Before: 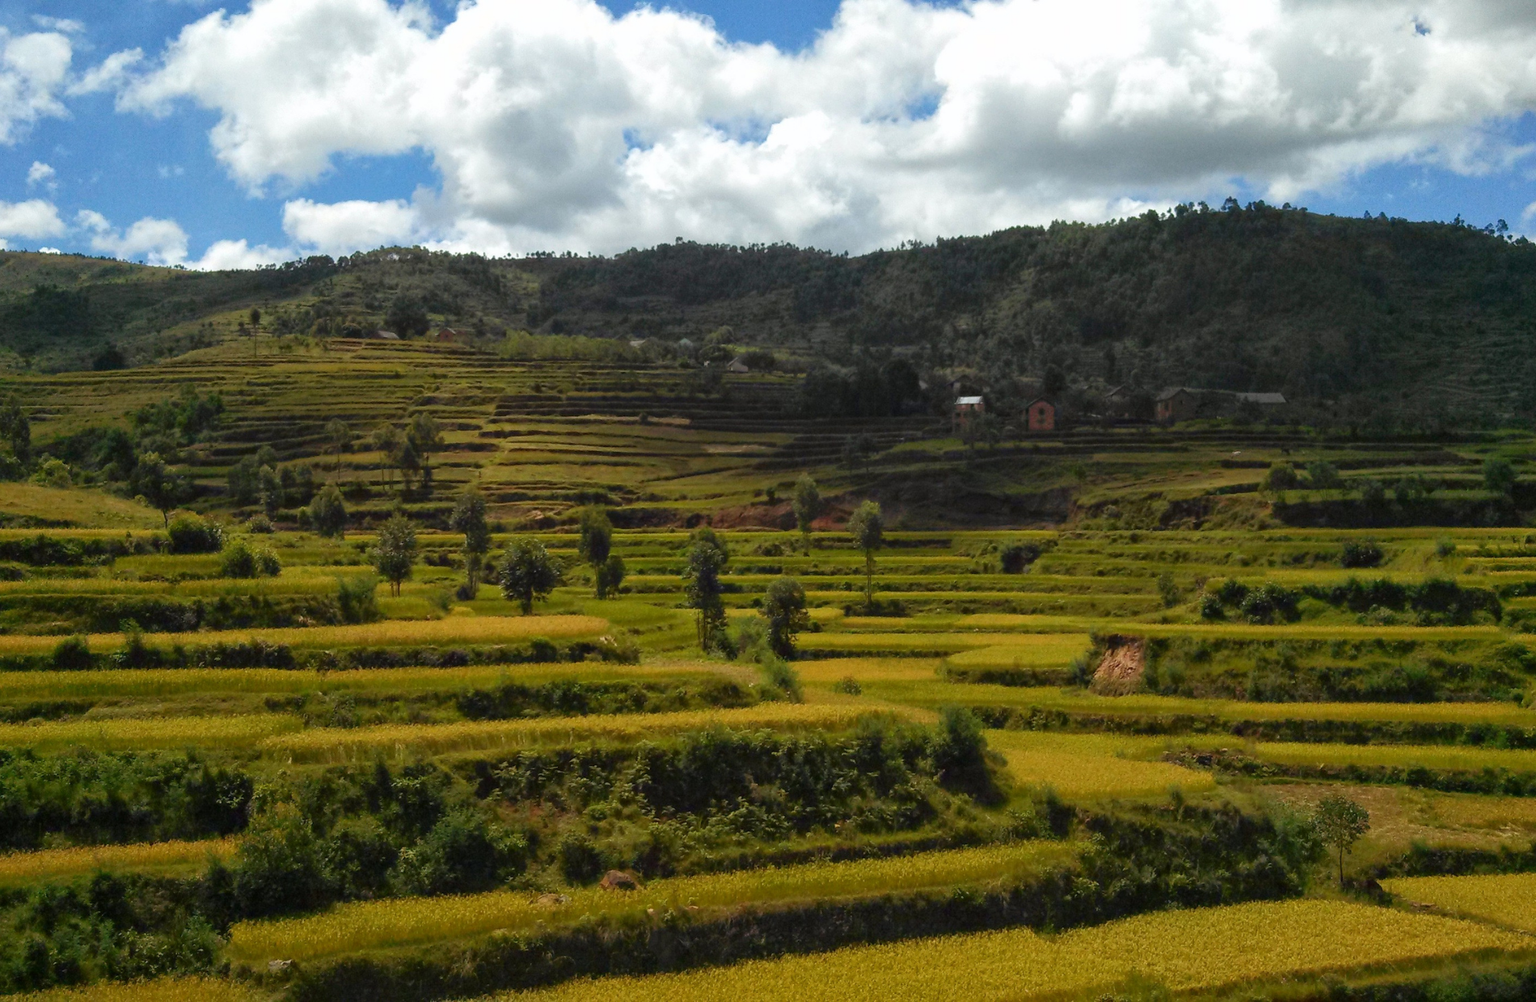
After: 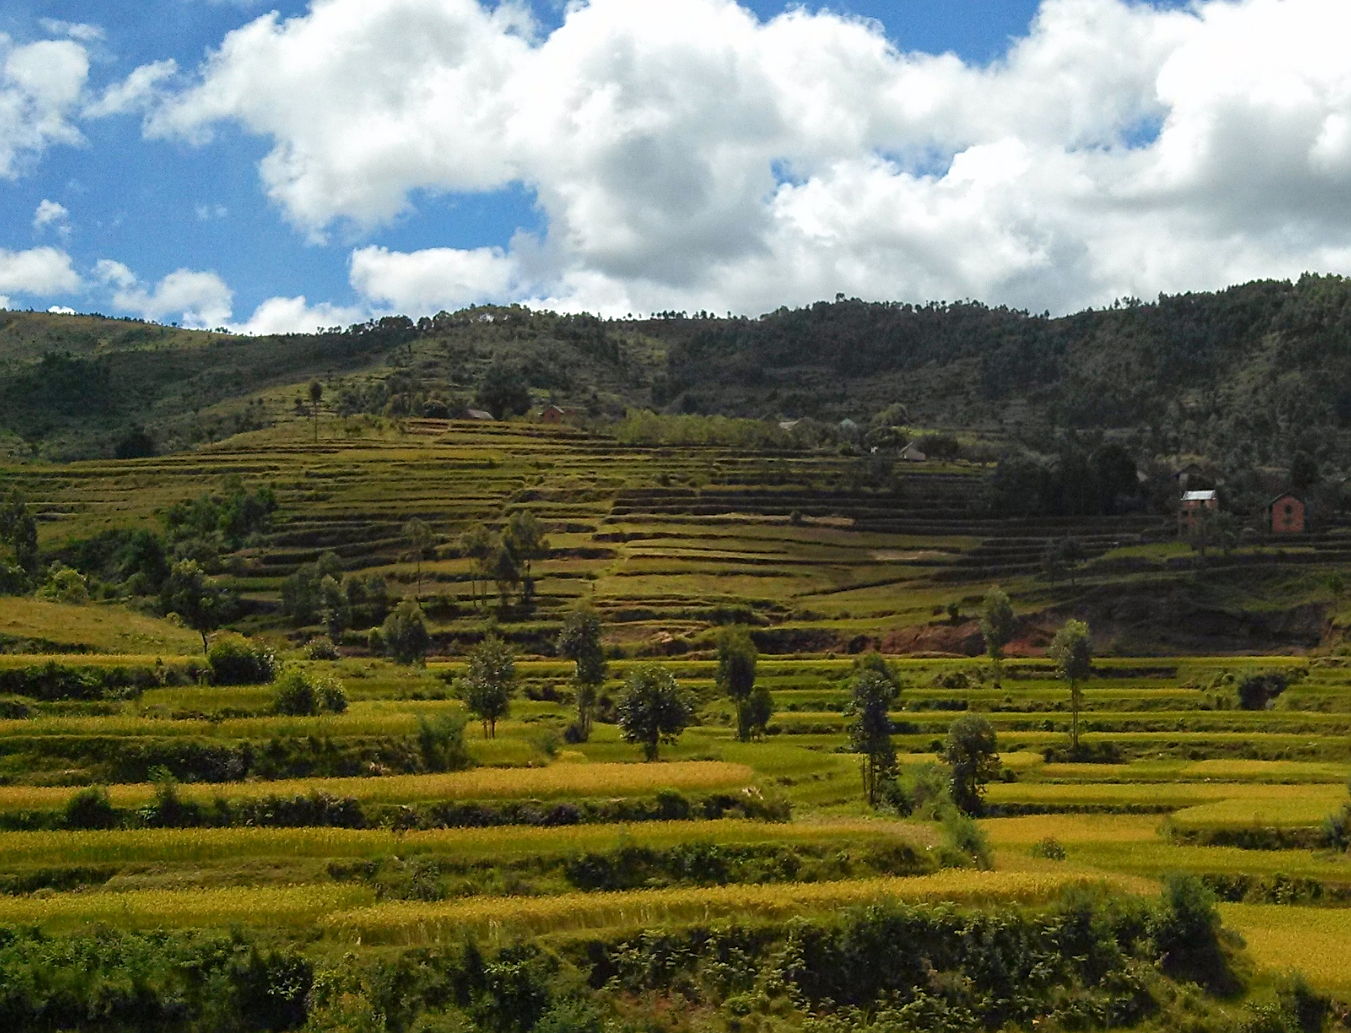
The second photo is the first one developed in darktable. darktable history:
crop: right 28.885%, bottom 16.626%
color balance: on, module defaults
sharpen: on, module defaults
